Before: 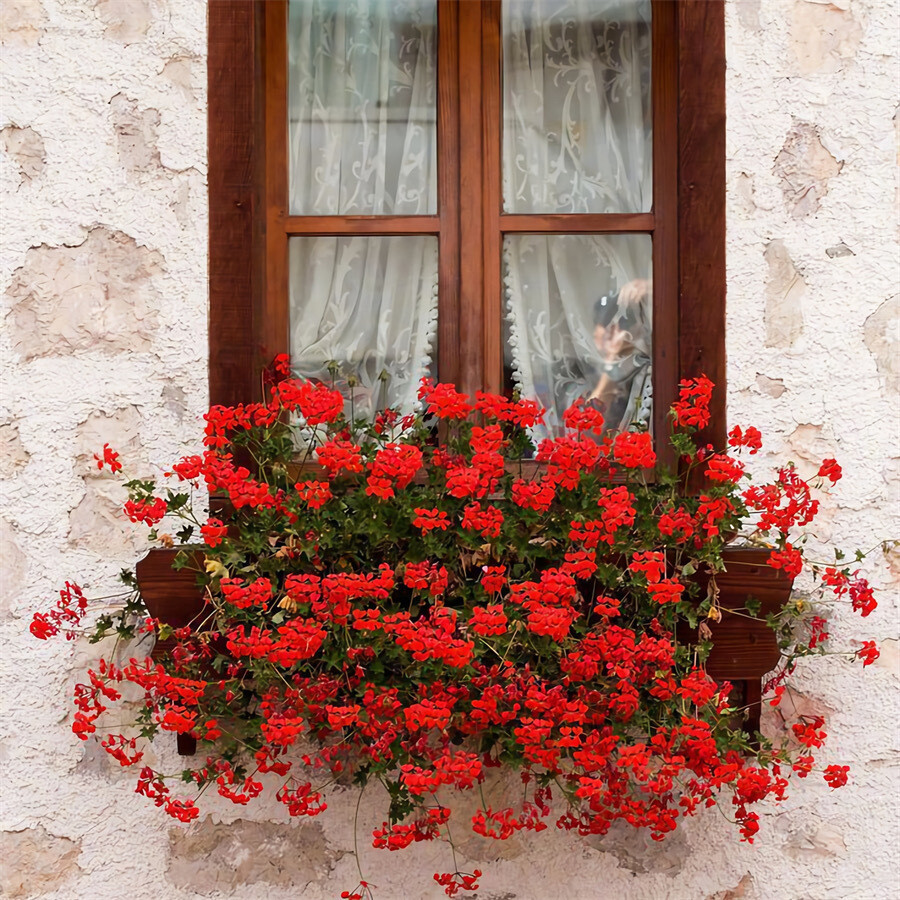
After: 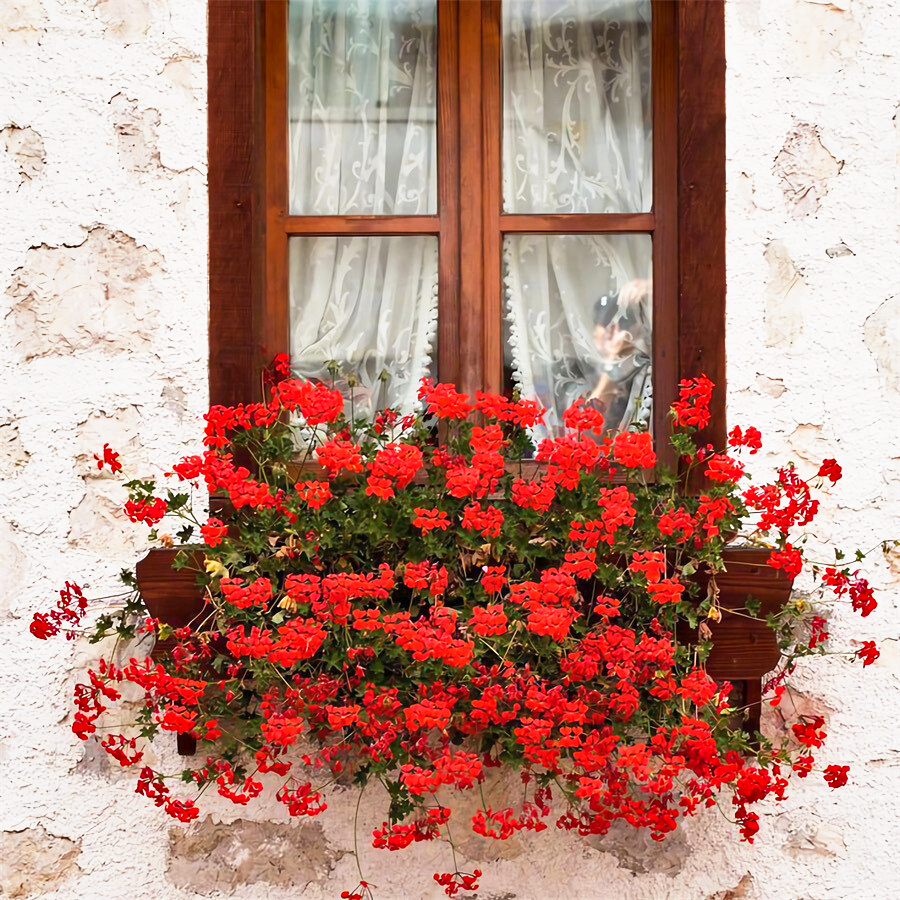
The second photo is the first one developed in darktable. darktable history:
base curve: curves: ch0 [(0, 0) (0.557, 0.834) (1, 1)], preserve colors none
shadows and highlights: shadows 39.6, highlights -53.64, low approximation 0.01, soften with gaussian
